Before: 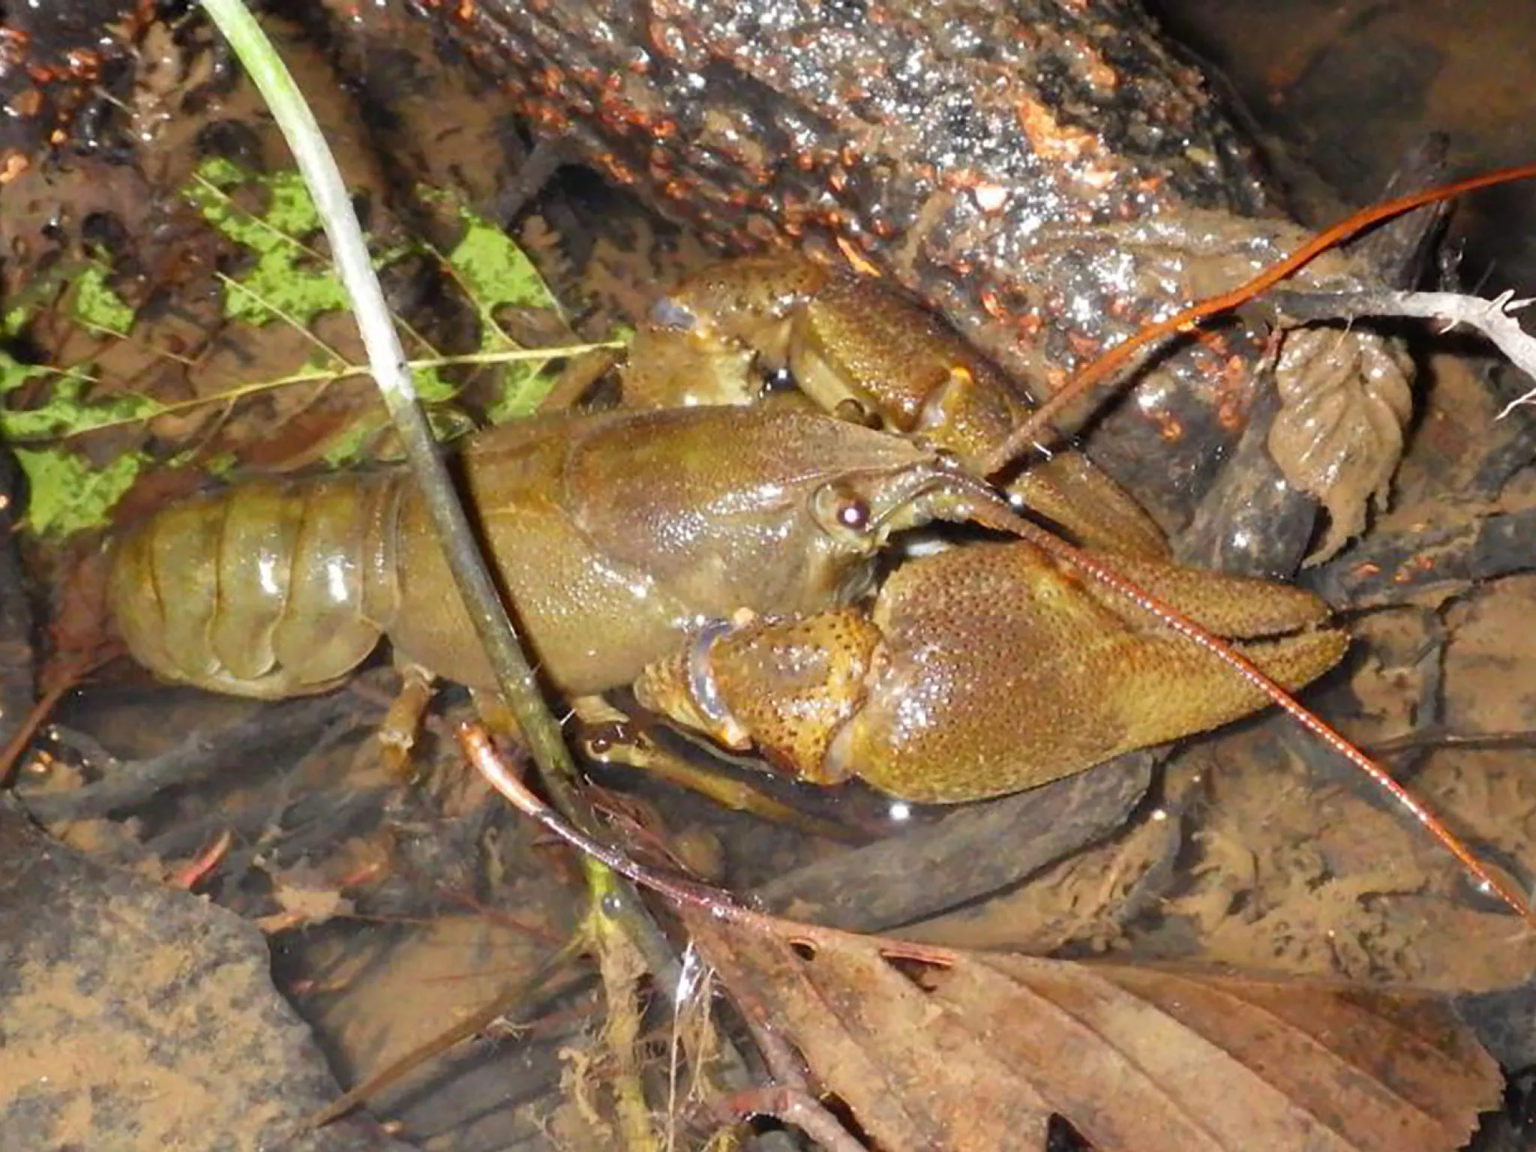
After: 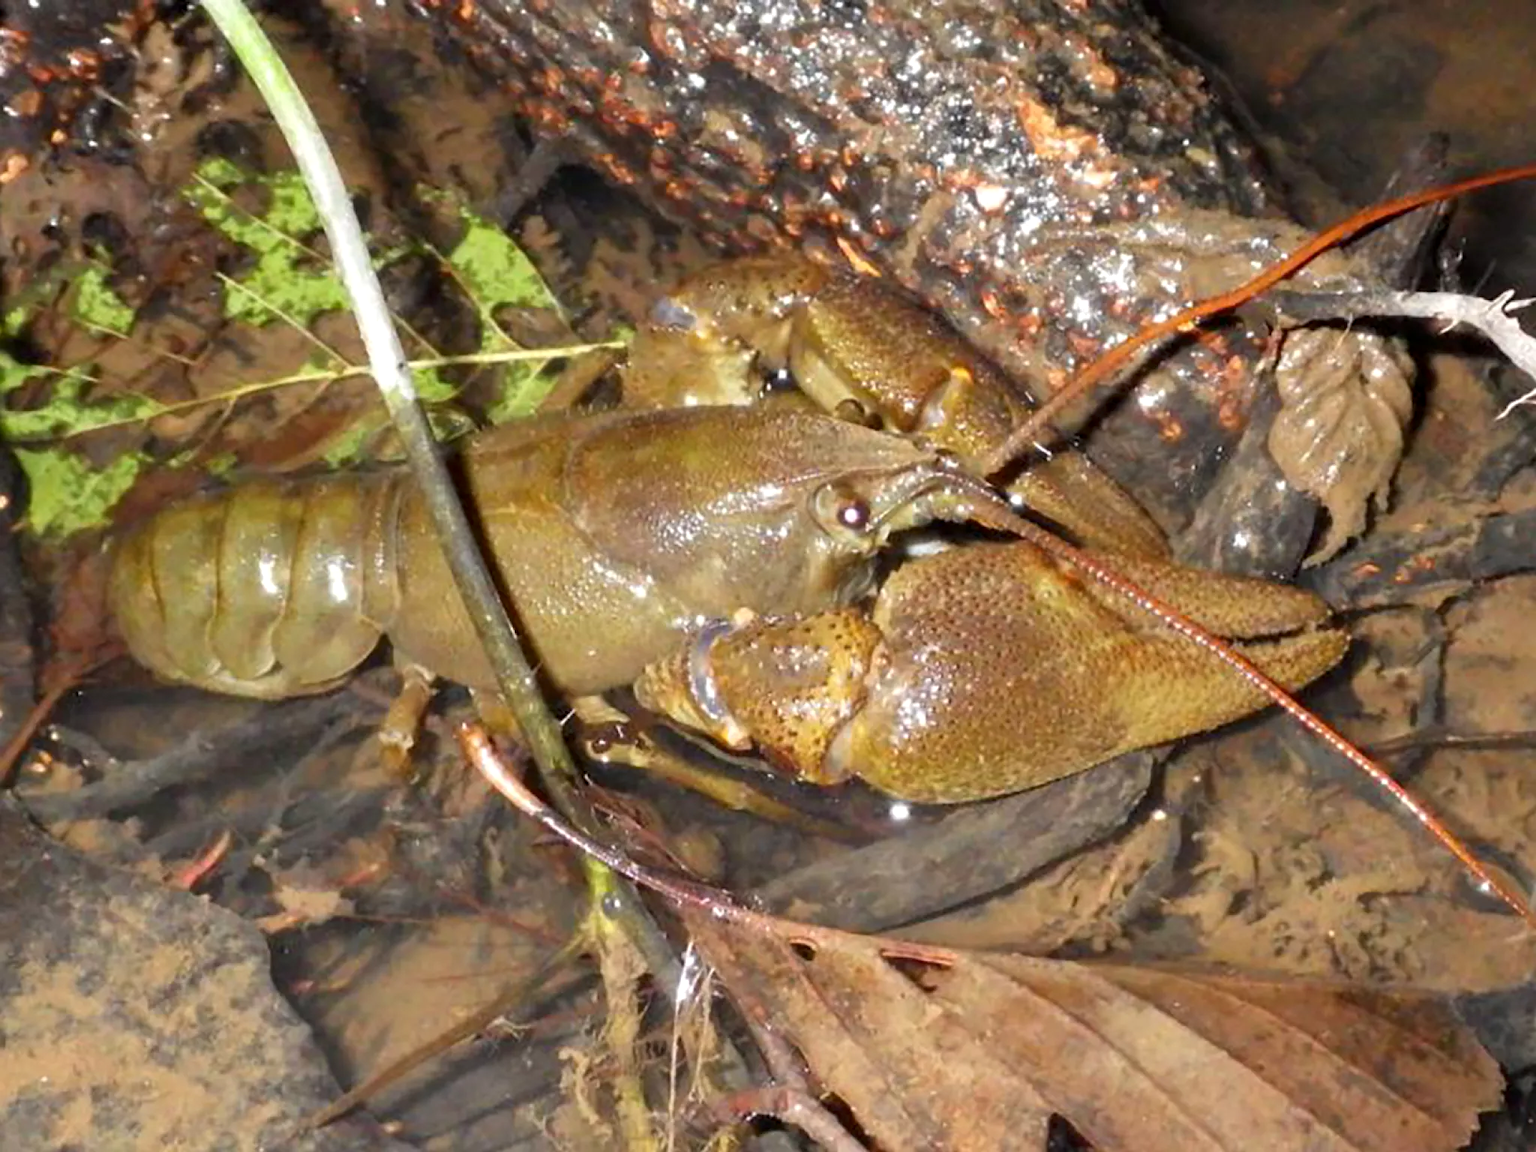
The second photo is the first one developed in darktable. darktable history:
contrast equalizer "[local contrast]": y [[0.509, 0.517, 0.523, 0.523, 0.517, 0.509], [0.5 ×6], [0.5 ×6], [0 ×6], [0 ×6]]
